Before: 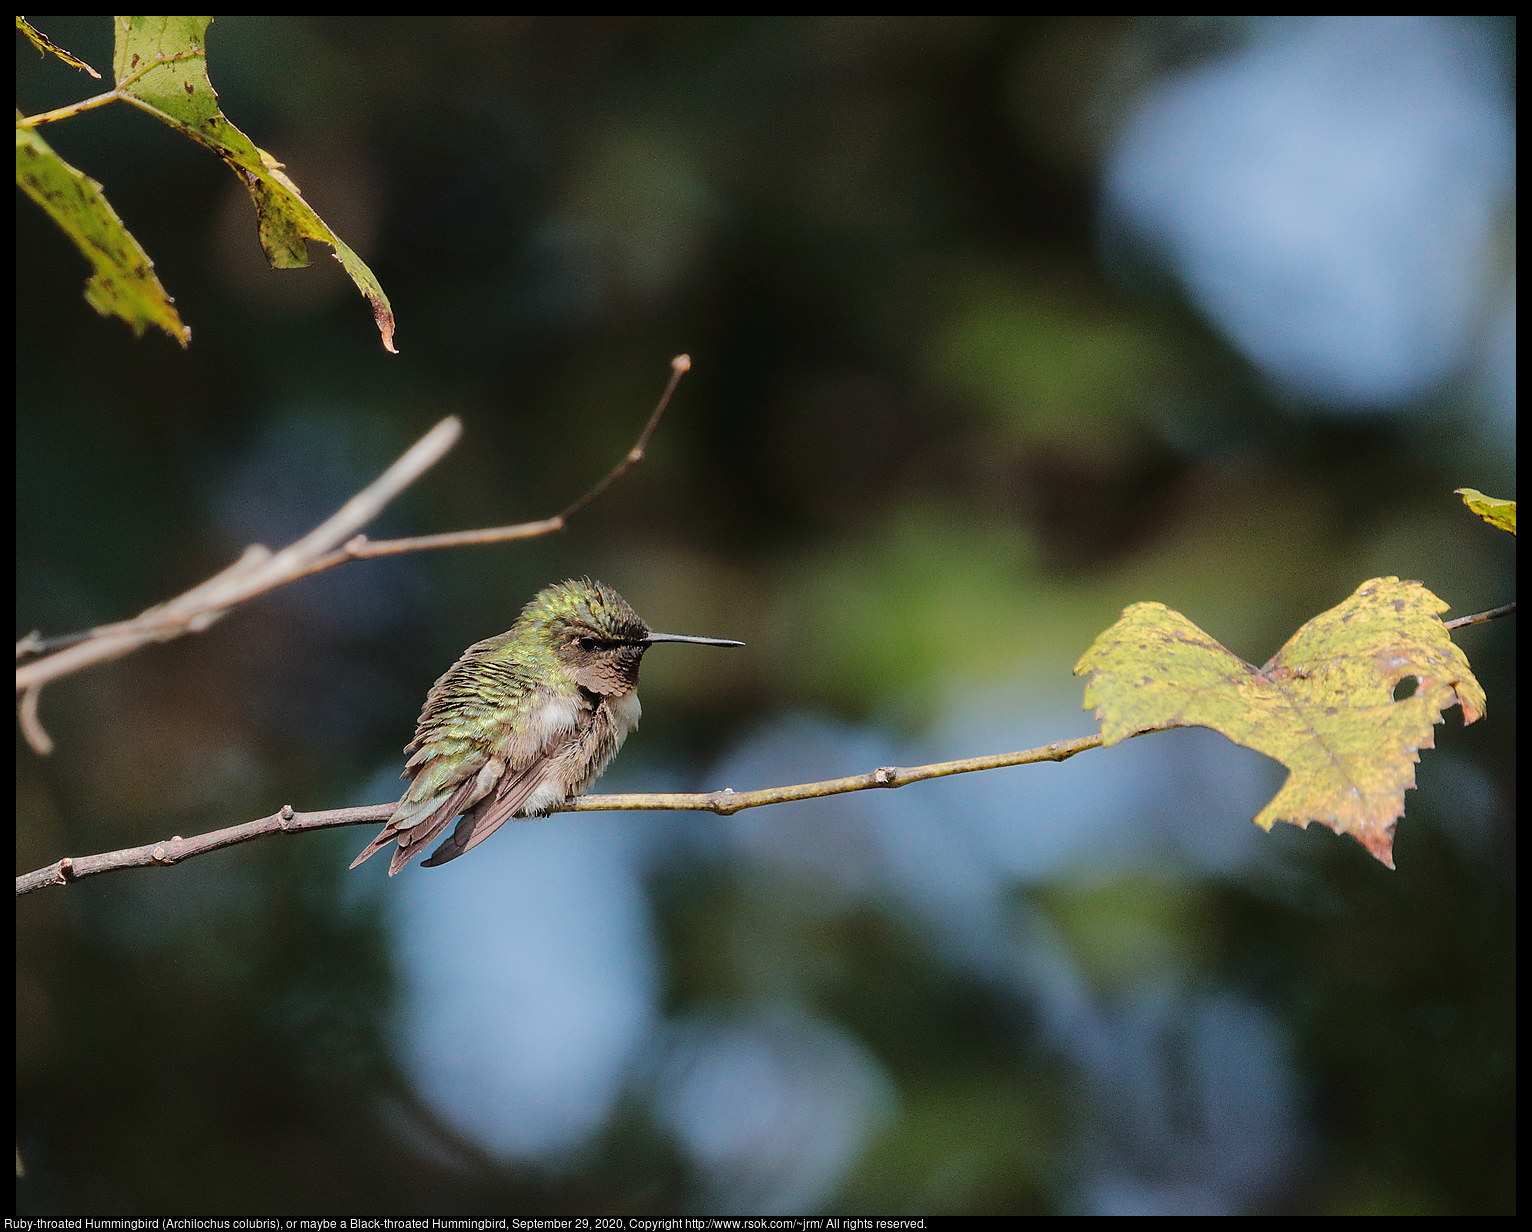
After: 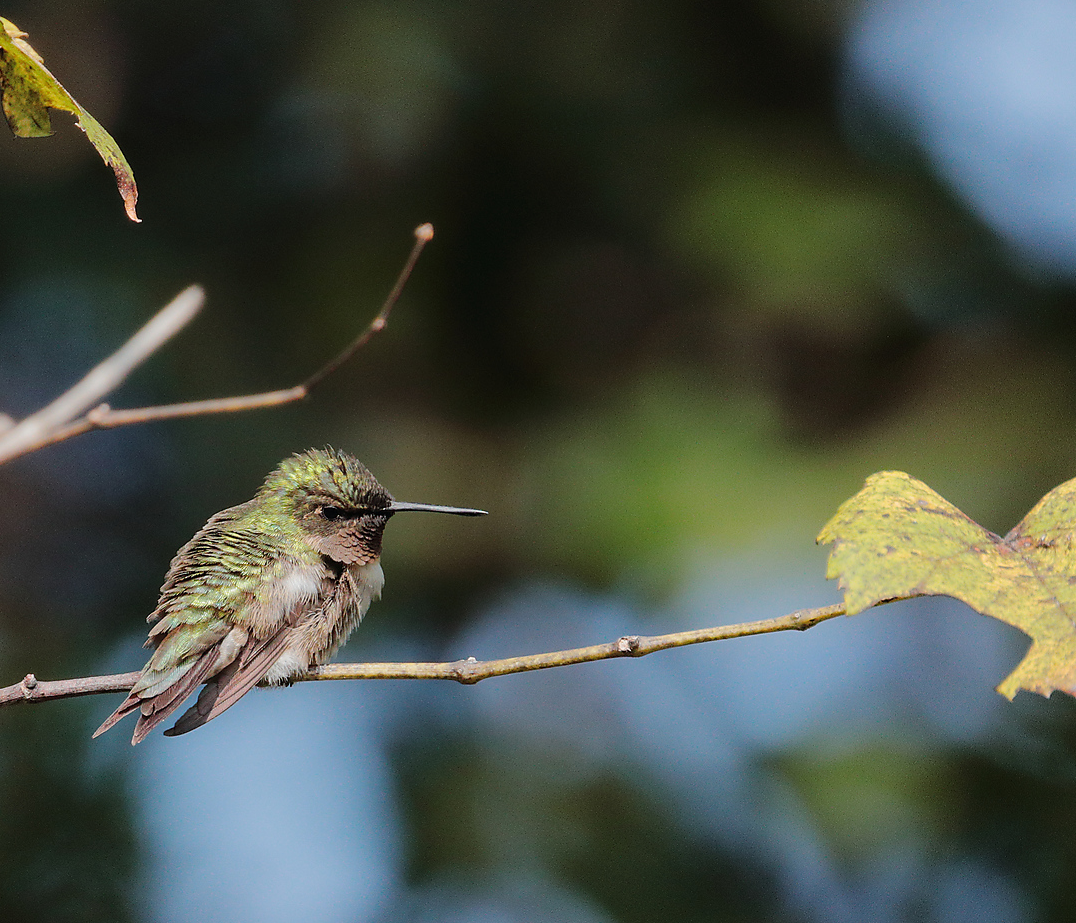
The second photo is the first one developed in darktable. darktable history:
crop and rotate: left 16.814%, top 10.658%, right 12.944%, bottom 14.419%
